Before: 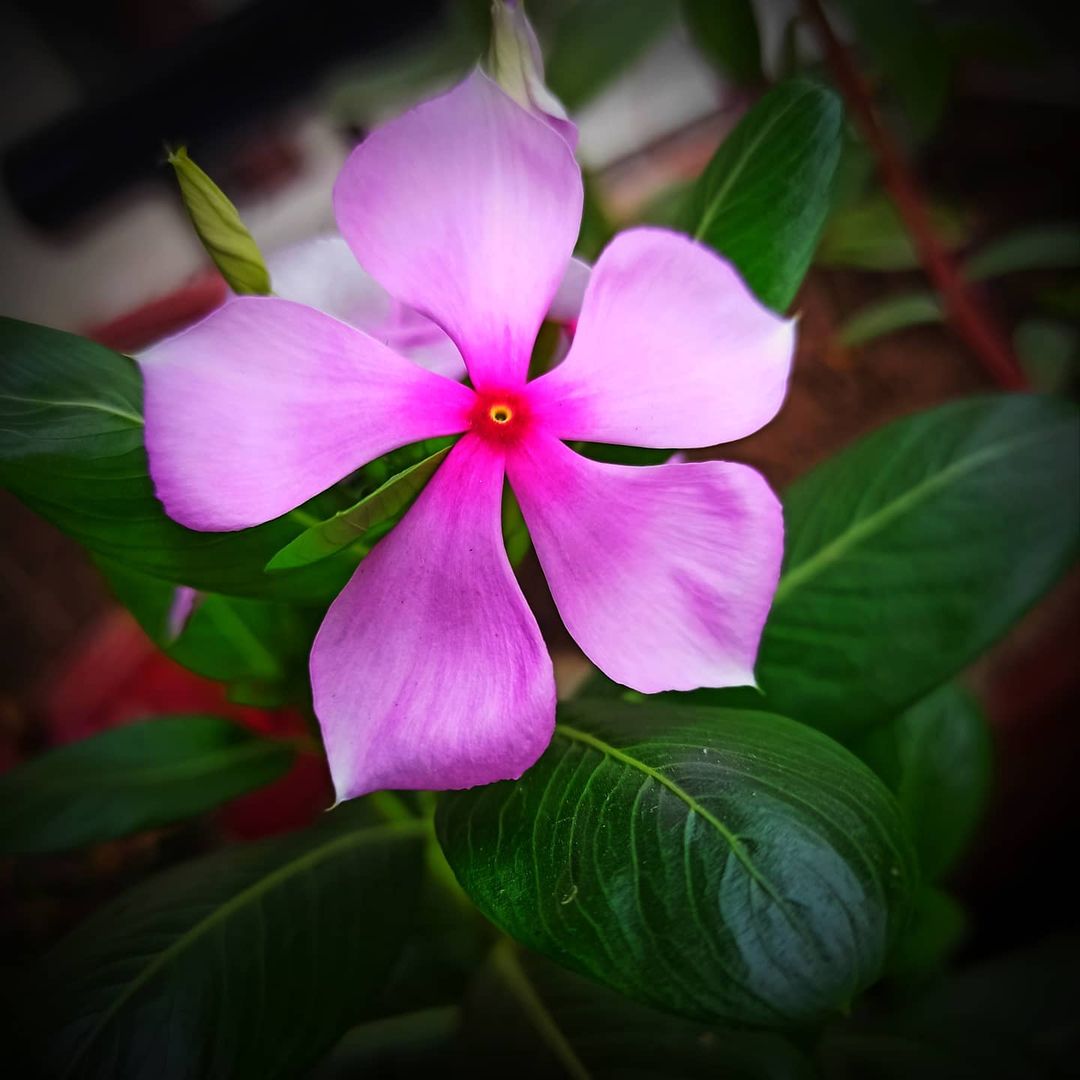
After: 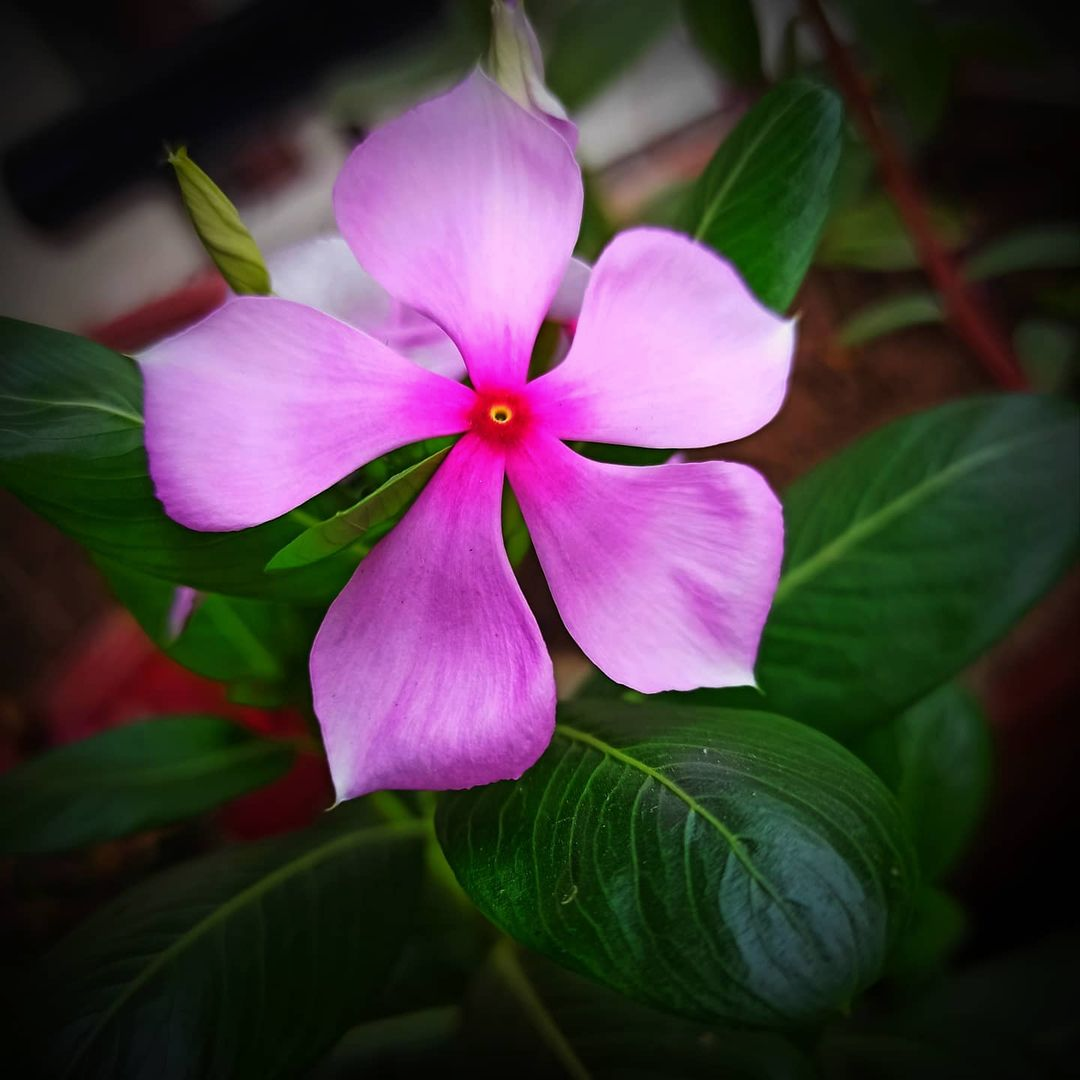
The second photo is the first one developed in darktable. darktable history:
base curve: curves: ch0 [(0, 0) (0.303, 0.277) (1, 1)]
tone equalizer: on, module defaults
